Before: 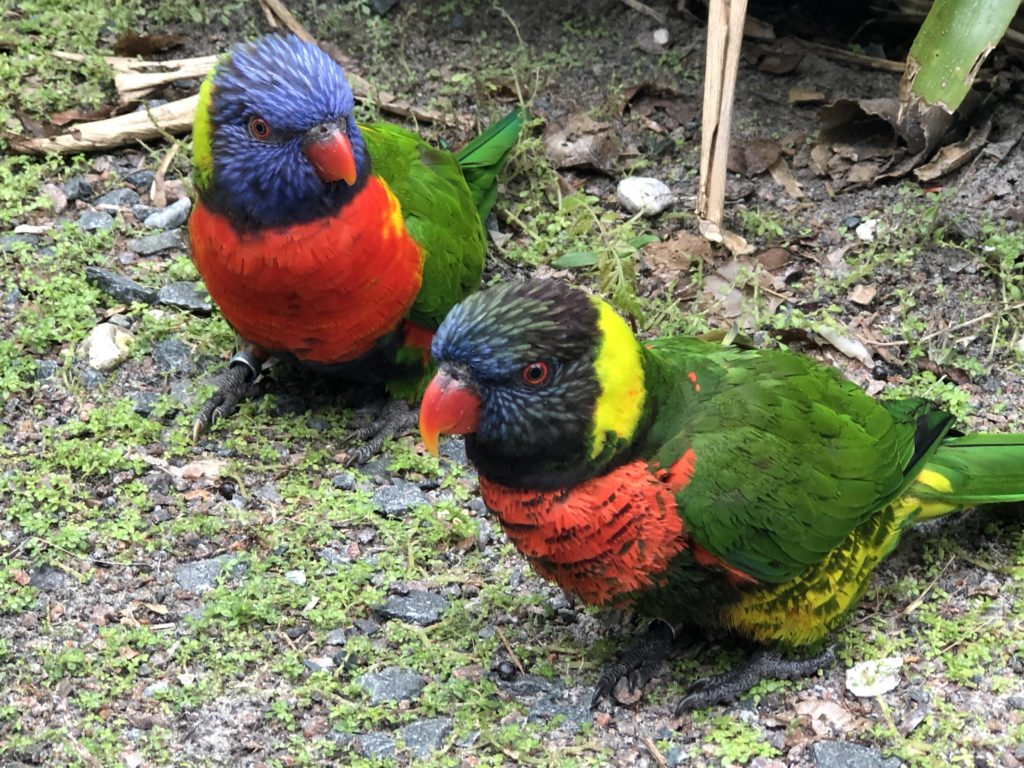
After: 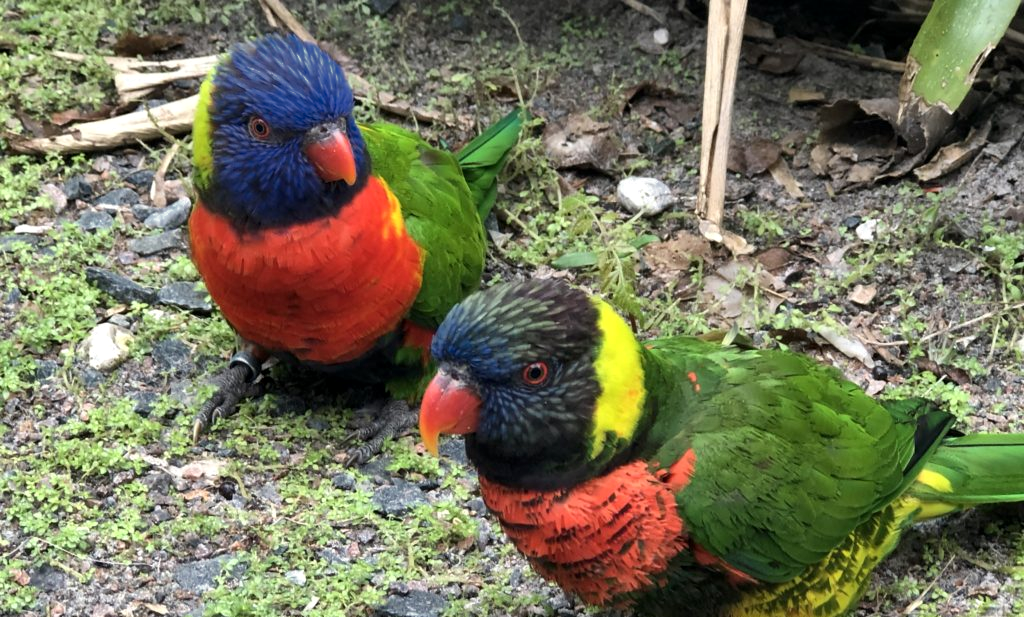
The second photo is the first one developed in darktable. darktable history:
crop: bottom 19.644%
local contrast: mode bilateral grid, contrast 20, coarseness 50, detail 120%, midtone range 0.2
color zones: curves: ch0 [(0, 0.497) (0.143, 0.5) (0.286, 0.5) (0.429, 0.483) (0.571, 0.116) (0.714, -0.006) (0.857, 0.28) (1, 0.497)]
